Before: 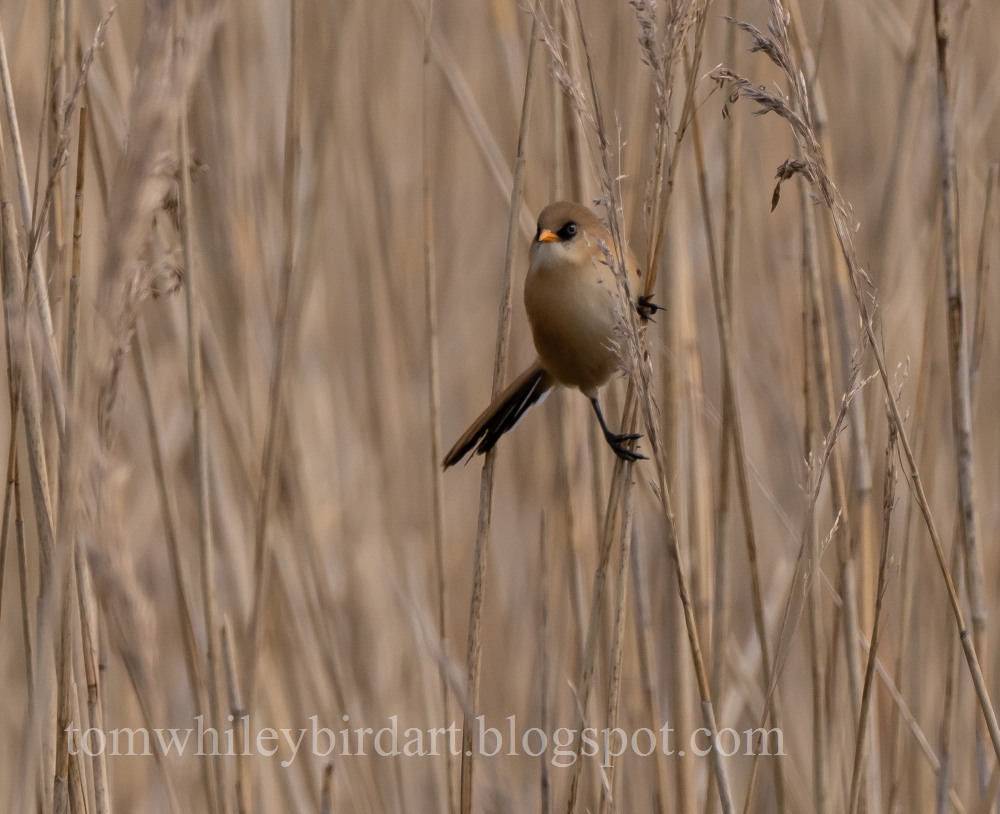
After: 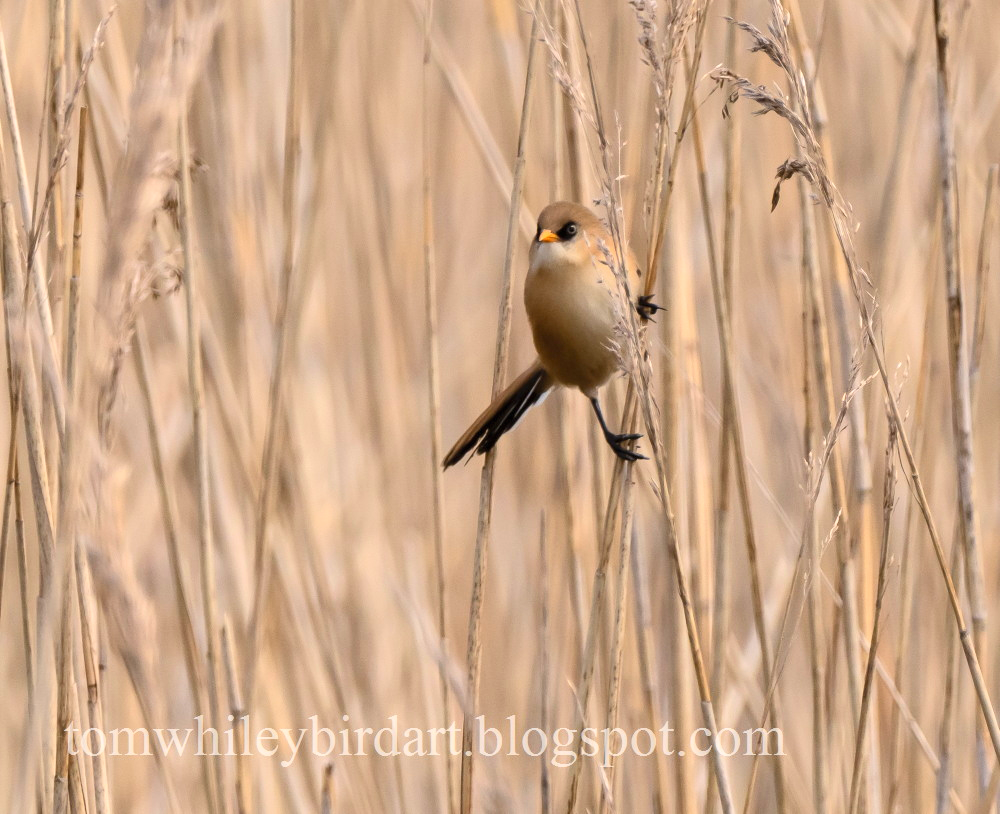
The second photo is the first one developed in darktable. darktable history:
contrast brightness saturation: contrast 0.197, brightness 0.159, saturation 0.226
exposure: exposure 0.602 EV, compensate highlight preservation false
